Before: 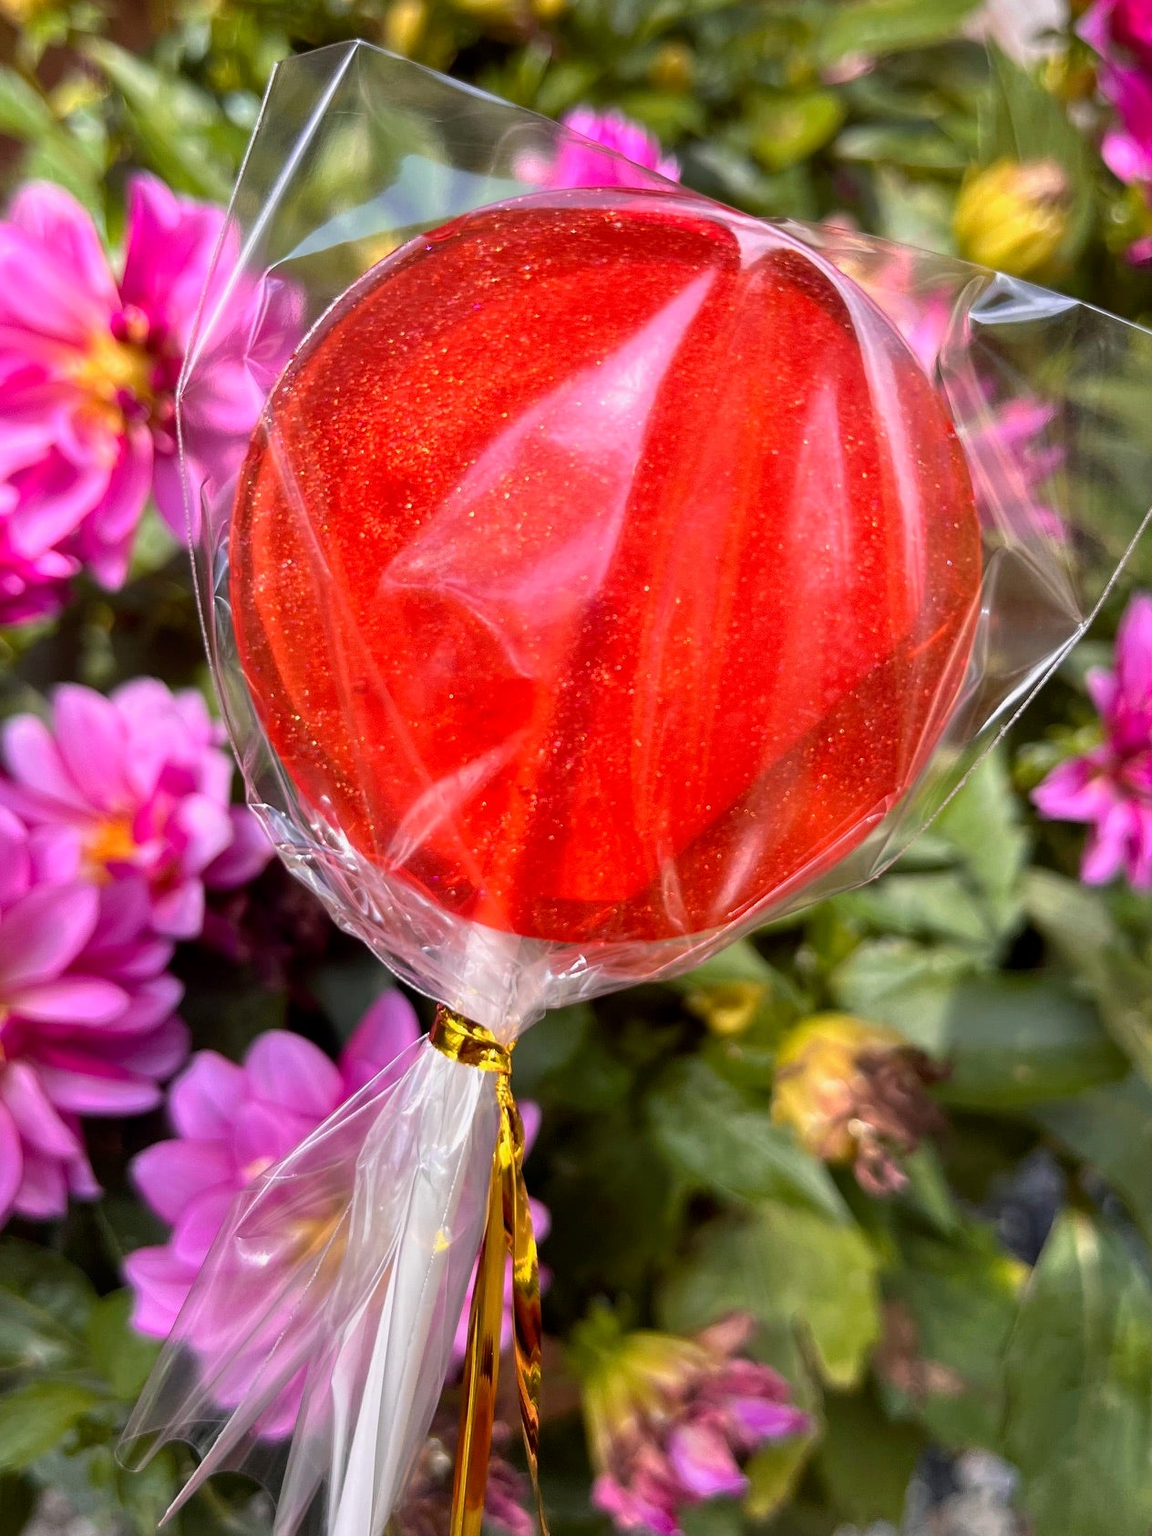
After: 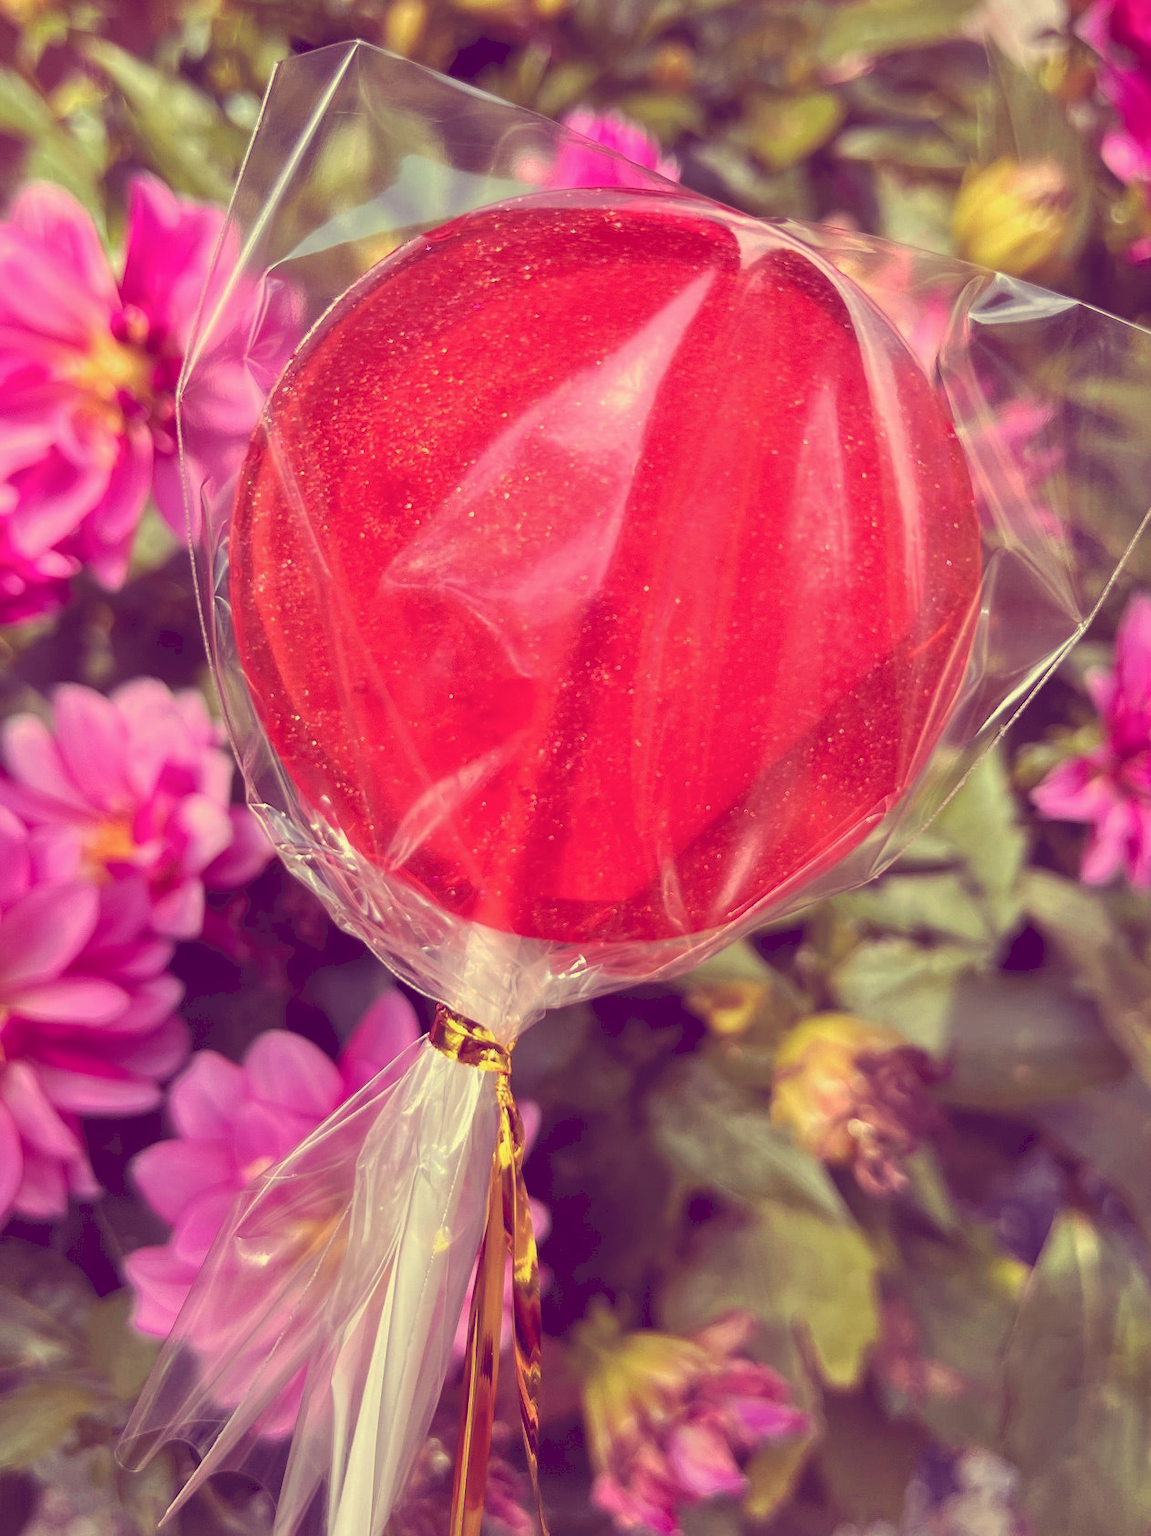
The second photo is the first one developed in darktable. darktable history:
tone curve: curves: ch0 [(0, 0) (0.003, 0.125) (0.011, 0.139) (0.025, 0.155) (0.044, 0.174) (0.069, 0.192) (0.1, 0.211) (0.136, 0.234) (0.177, 0.262) (0.224, 0.296) (0.277, 0.337) (0.335, 0.385) (0.399, 0.436) (0.468, 0.5) (0.543, 0.573) (0.623, 0.644) (0.709, 0.713) (0.801, 0.791) (0.898, 0.881) (1, 1)], preserve colors none
color look up table: target L [96.81, 94.91, 90.46, 87.41, 78.9, 79.27, 73.68, 73.38, 61.5, 58.49, 49.67, 29.28, 28.48, 6.996, 200.55, 85.26, 77.78, 67.1, 61.12, 56.81, 50.56, 51.17, 33.38, 27.27, 9.943, 99.84, 79.12, 70.66, 68.37, 59.23, 57.34, 55.29, 53.66, 47.91, 40.67, 38.94, 37.36, 32.94, 18.06, 11.21, 19.94, 7.788, 92.49, 80.18, 78.98, 70.21, 55.89, 37.48, 34.31], target a [-10.21, -27.08, -40.37, -74.89, -66.81, -20.15, -56.24, -17.91, -51.14, -14.87, -30.88, -9.755, 27.46, 30.42, 0, 7.58, 6.84, 47.62, 65.16, 37.25, 19.16, 38.46, 69.12, 56.46, 47.34, -8.082, 17, 12.98, 6.101, 83.81, 45.05, 9.467, 80.74, 28.76, 7.571, 2.796, 71.48, 71.31, 27.74, 54.09, 59.8, 45.09, -32.23, -54.41, -16.59, -30.06, -28.86, -10.38, 18.89], target b [51.32, 82.18, 42.27, 60.26, 42.12, 34.92, 20.31, 63.99, 49.46, 34.96, 12.65, 0.751, 8.807, -27.36, 0, 71.9, 33.22, 24.59, 36.42, 39.82, 20.14, 16.43, 18.1, -7.494, -19.08, 31.98, 7.059, 13.42, -9.978, -24.53, -15.92, -9.105, 5.765, -4.81, -50.47, -41.13, -58.72, -32.91, -41.72, -69.45, -38.7, -39.27, 24.39, 7.03, 17.65, -5.066, -3.652, -15.77, -10.09], num patches 49
